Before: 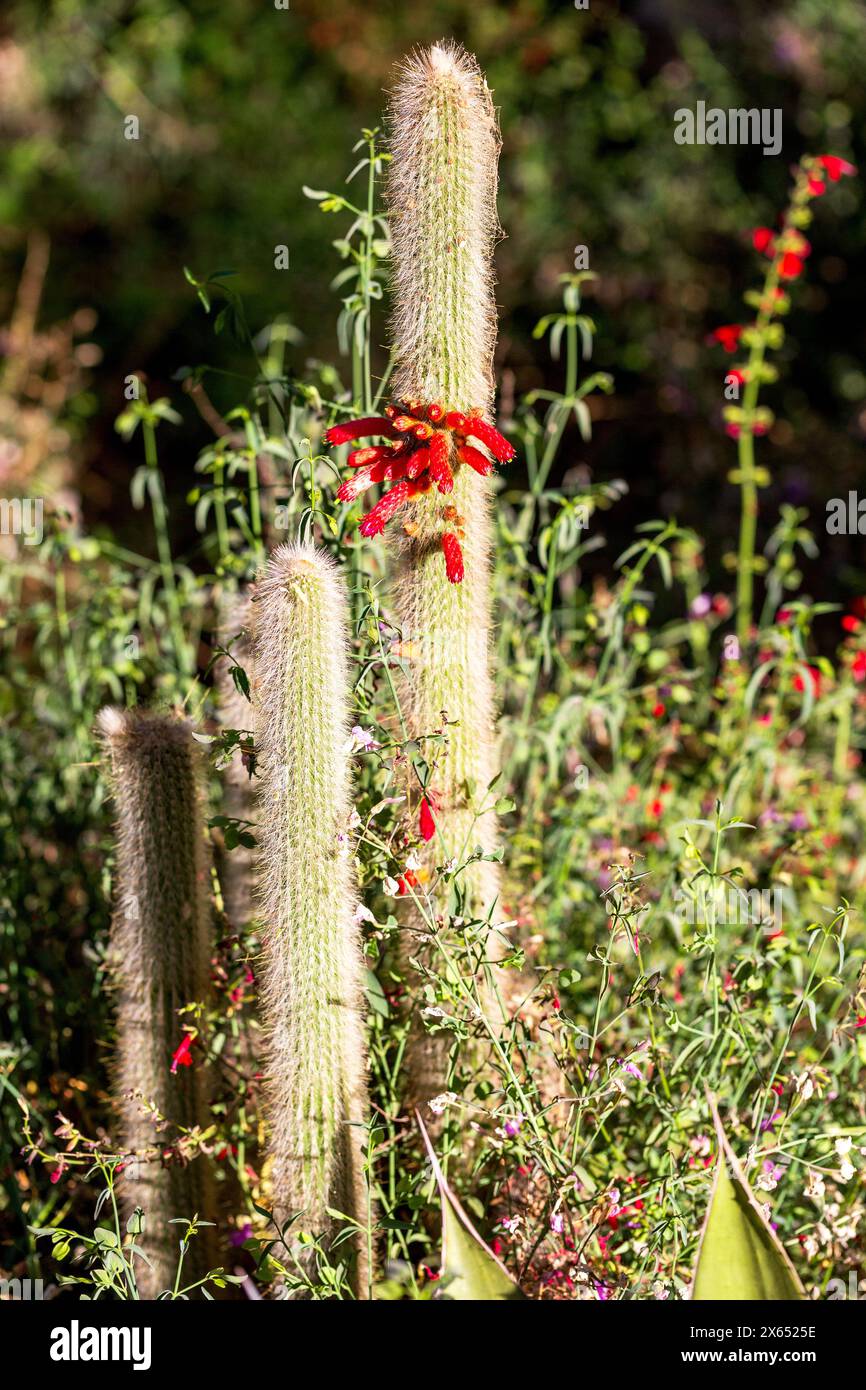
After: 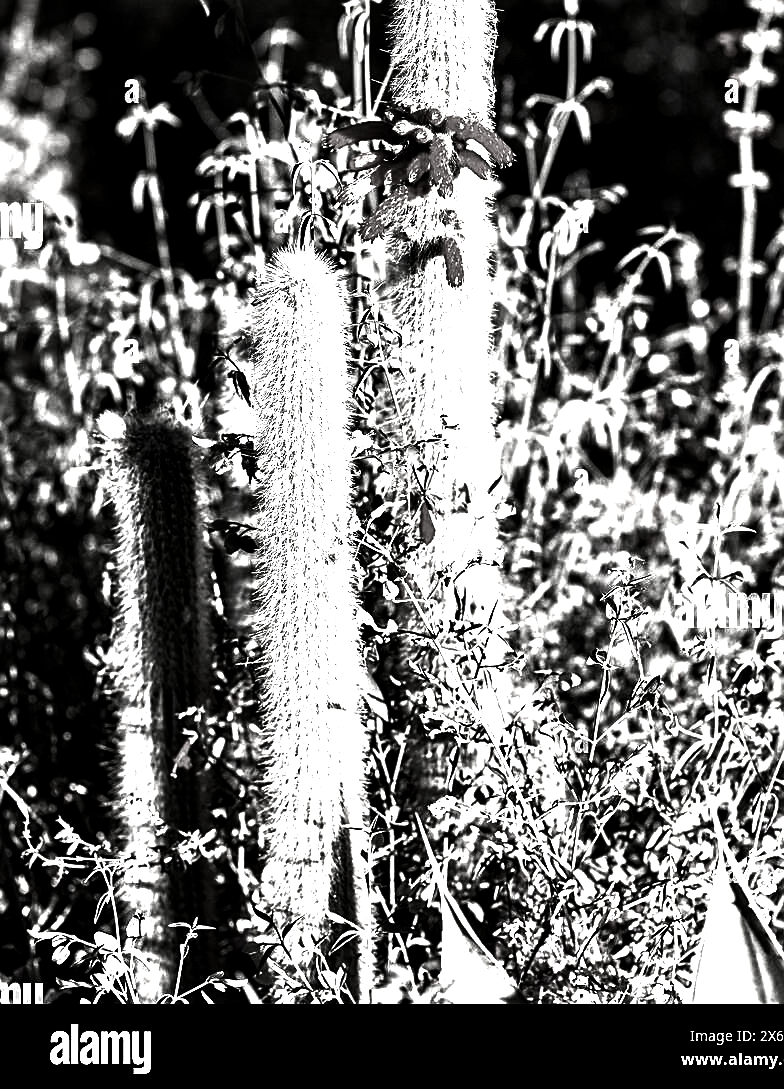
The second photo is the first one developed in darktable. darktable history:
velvia: on, module defaults
crop: top 21.312%, right 9.38%, bottom 0.319%
contrast brightness saturation: contrast -0.039, brightness -0.602, saturation -0.988
exposure: black level correction 0, exposure 1.102 EV, compensate highlight preservation false
sharpen: on, module defaults
color balance rgb: perceptual saturation grading › global saturation 0.019%, global vibrance 20%
contrast equalizer: octaves 7, y [[0.6 ×6], [0.55 ×6], [0 ×6], [0 ×6], [0 ×6]]
